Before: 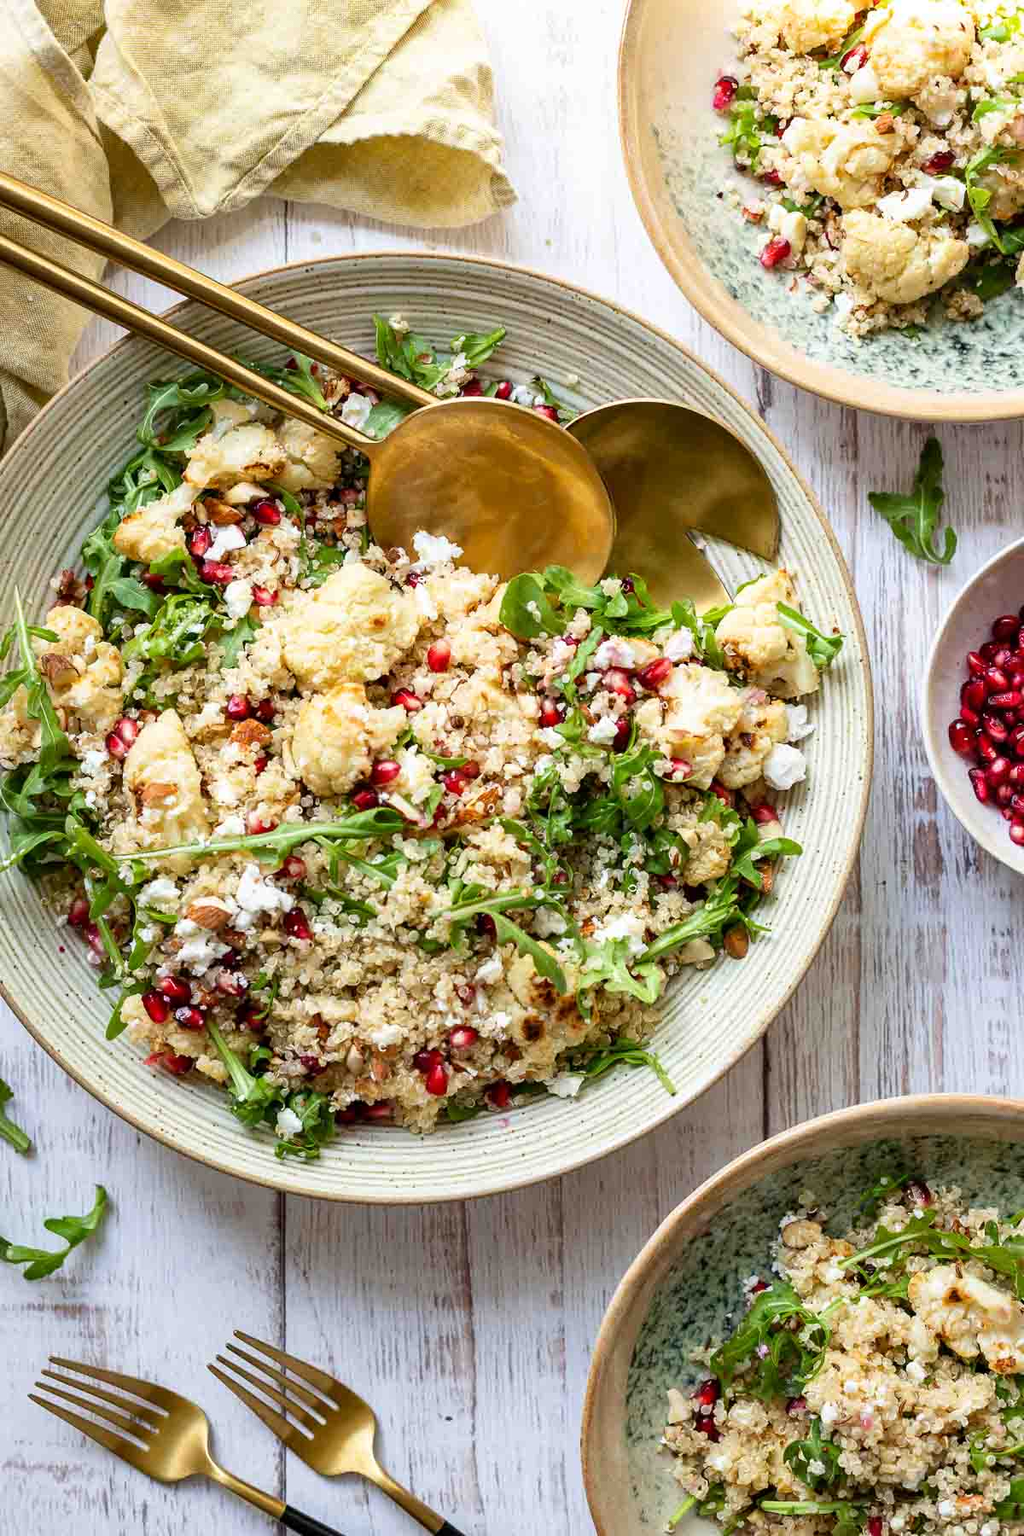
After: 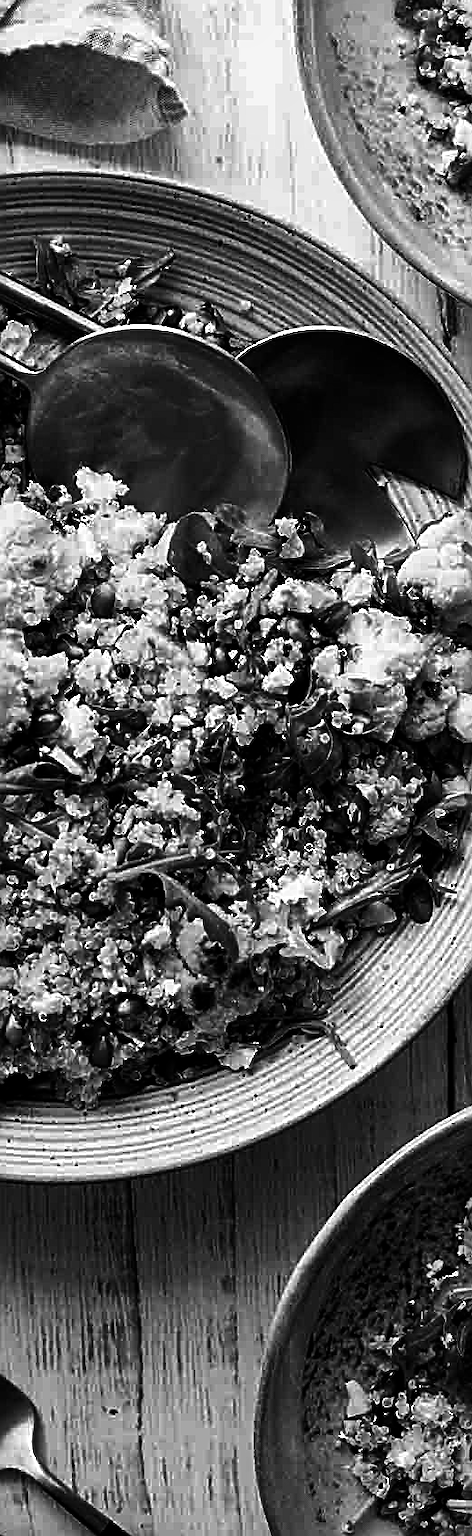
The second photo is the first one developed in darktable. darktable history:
crop: left 33.452%, top 6.025%, right 23.155%
shadows and highlights: soften with gaussian
sharpen: radius 2.676, amount 0.669
contrast brightness saturation: contrast 0.02, brightness -1, saturation -1
